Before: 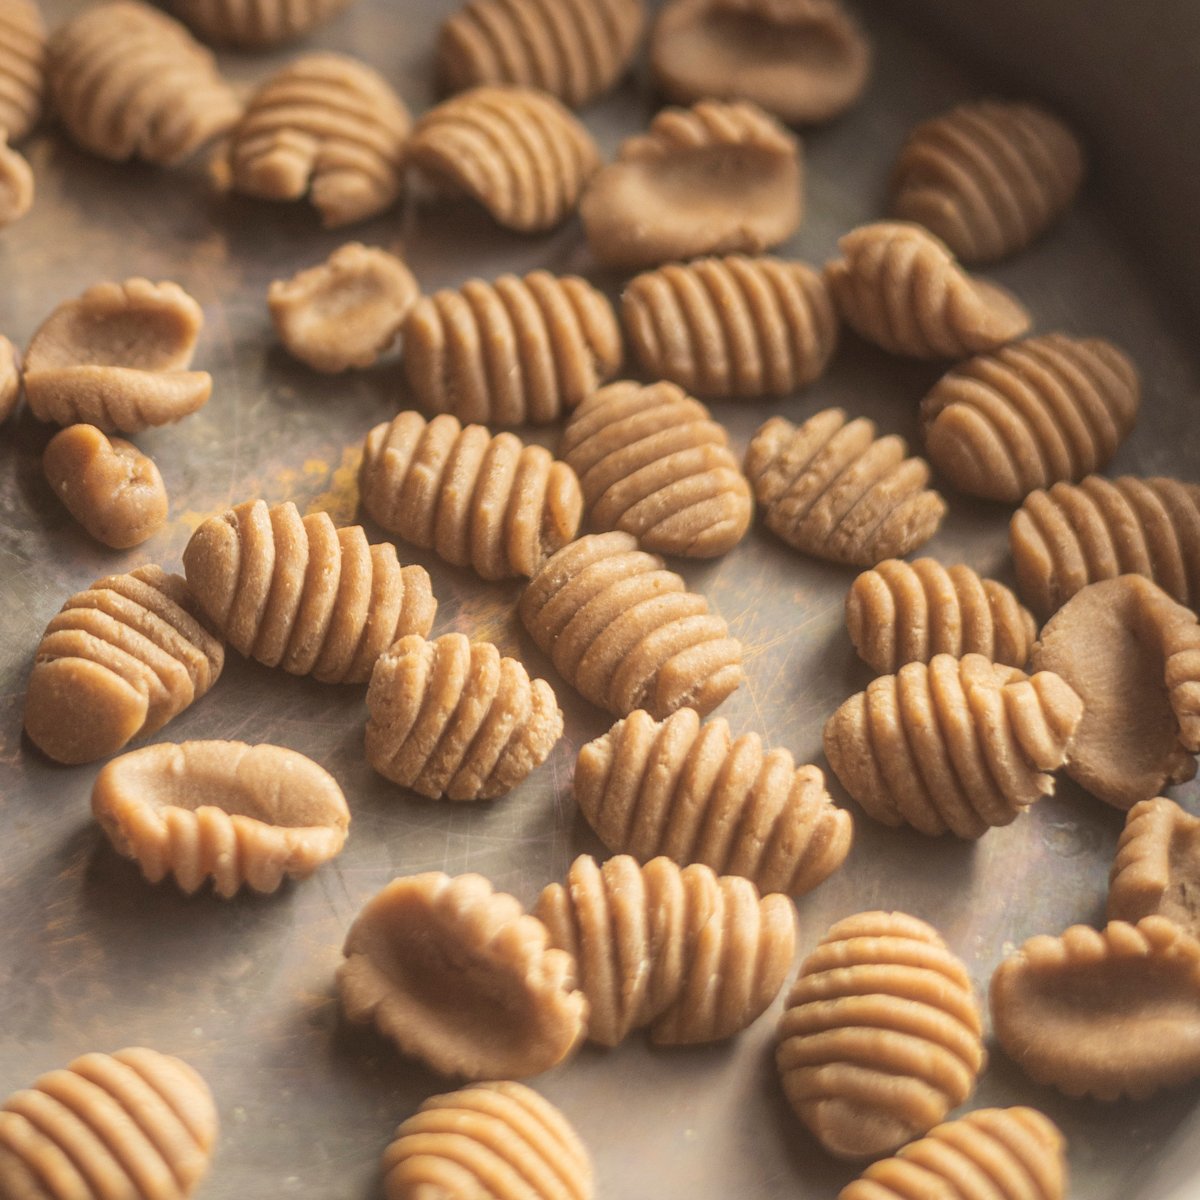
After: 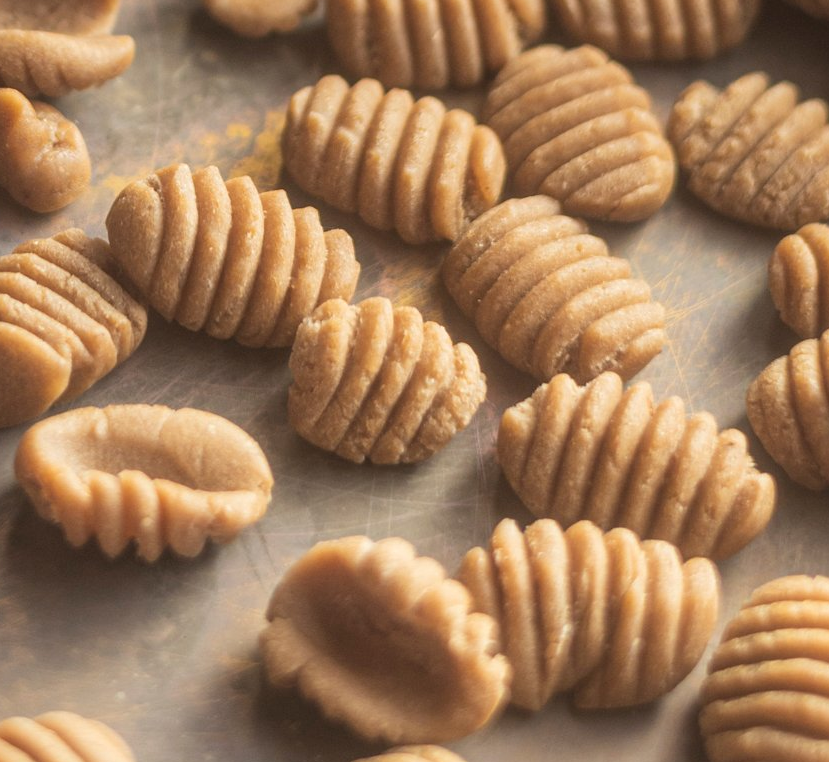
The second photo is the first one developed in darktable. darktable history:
crop: left 6.494%, top 28.031%, right 24.365%, bottom 8.414%
